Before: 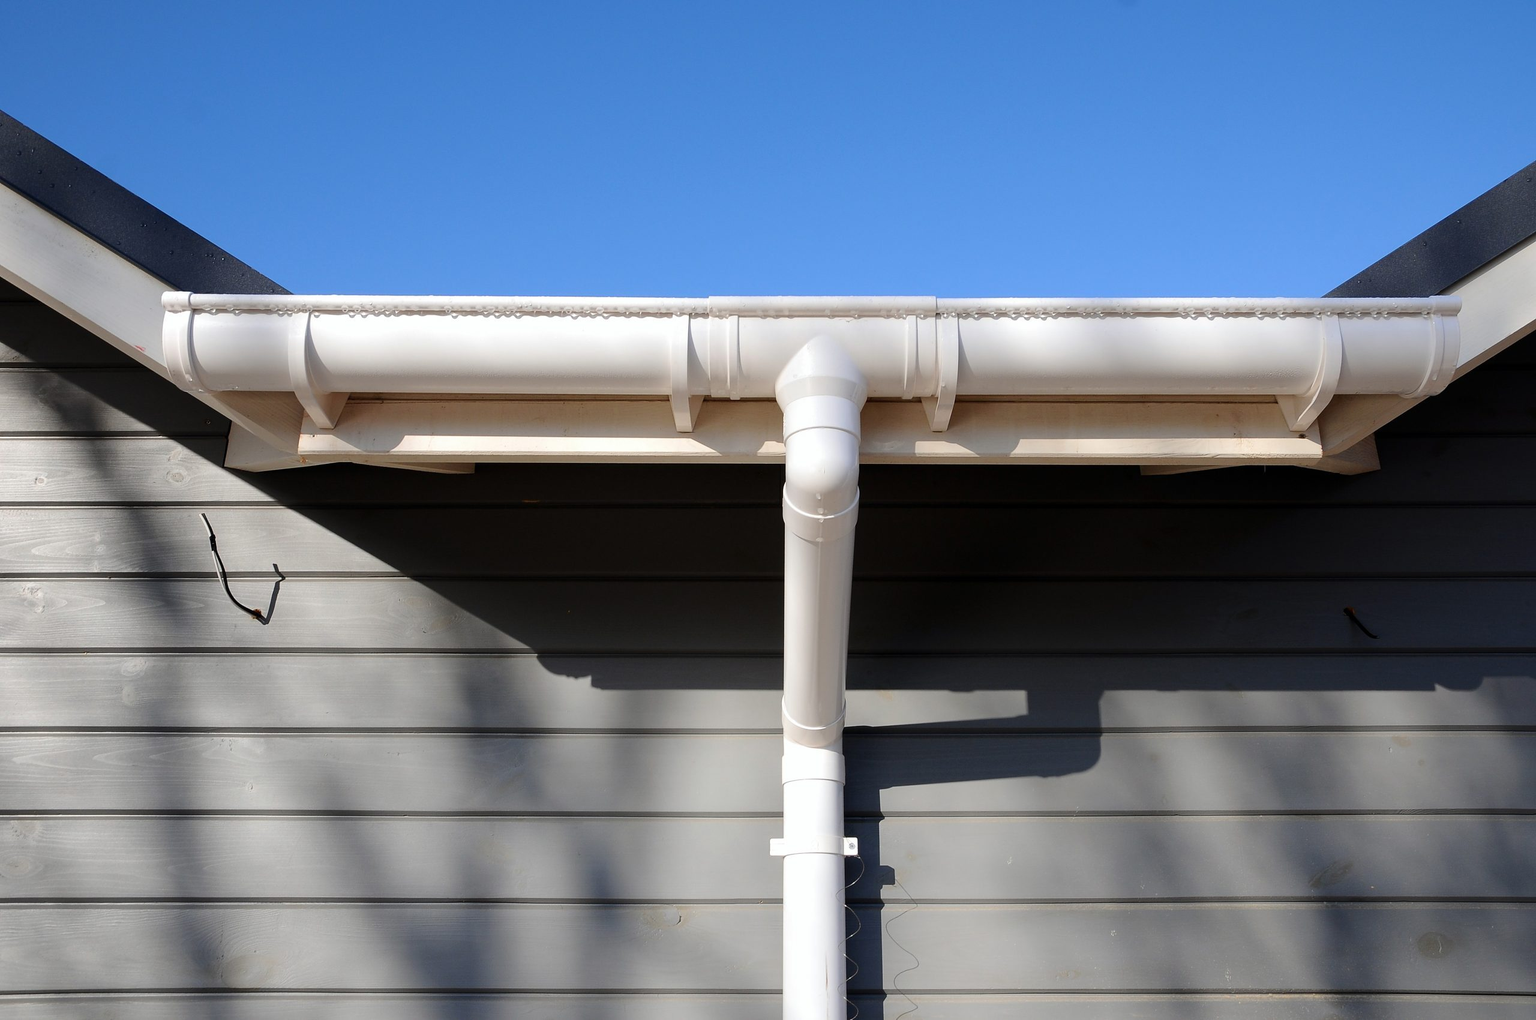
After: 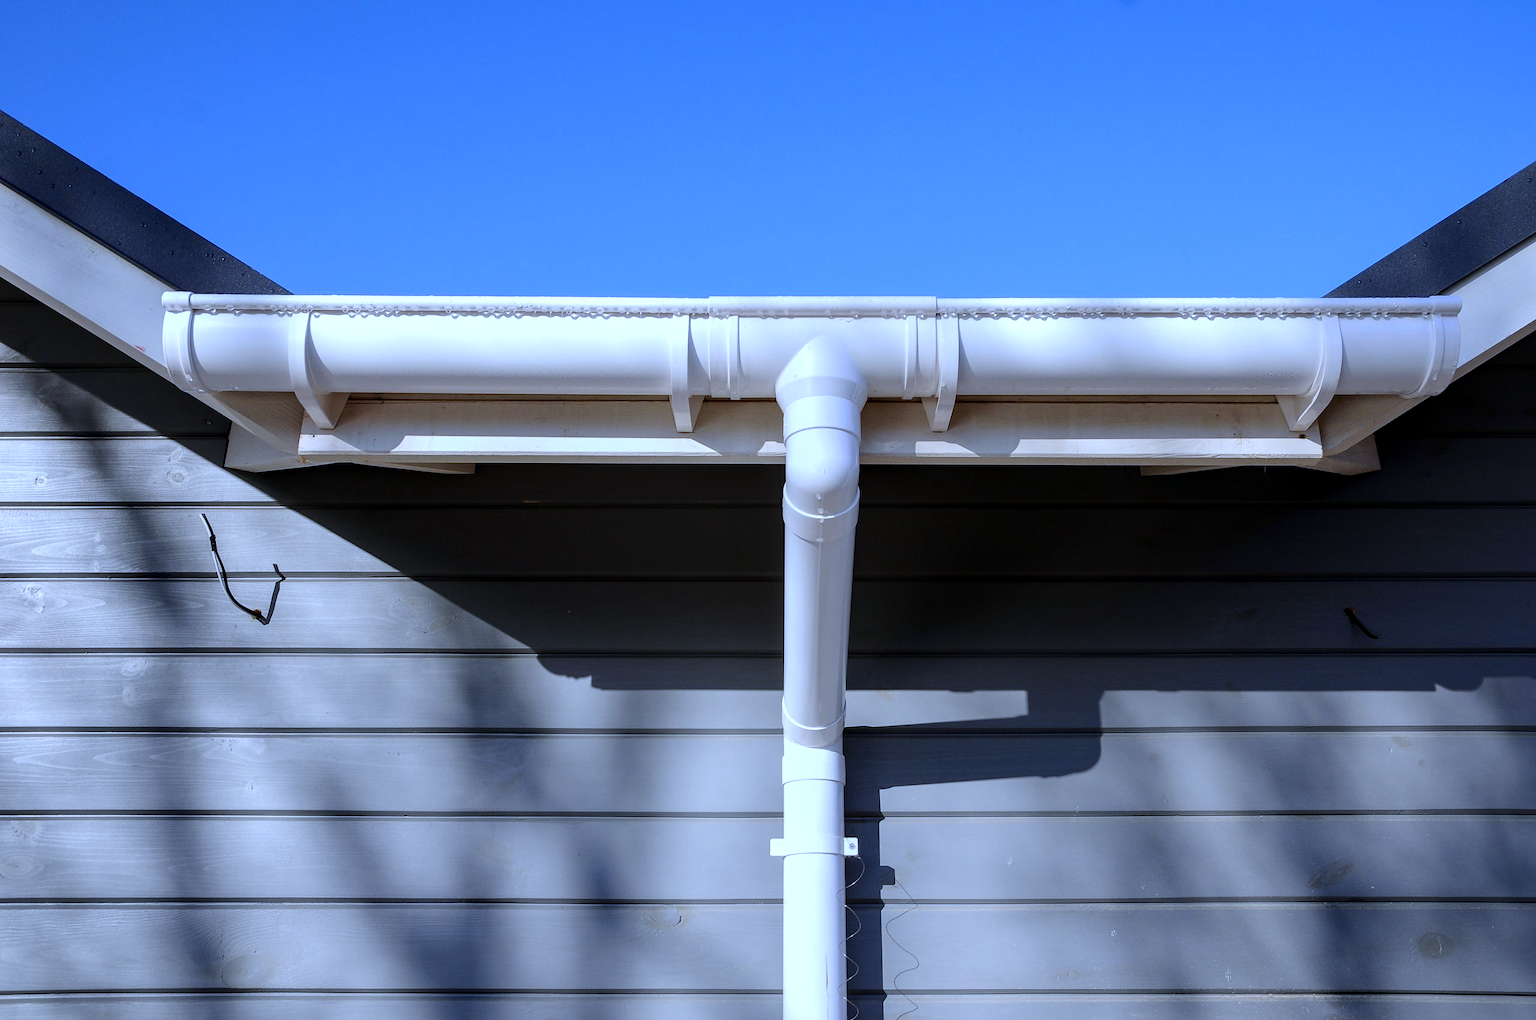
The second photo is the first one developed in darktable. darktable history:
local contrast: detail 130%
white balance: red 0.871, blue 1.249
